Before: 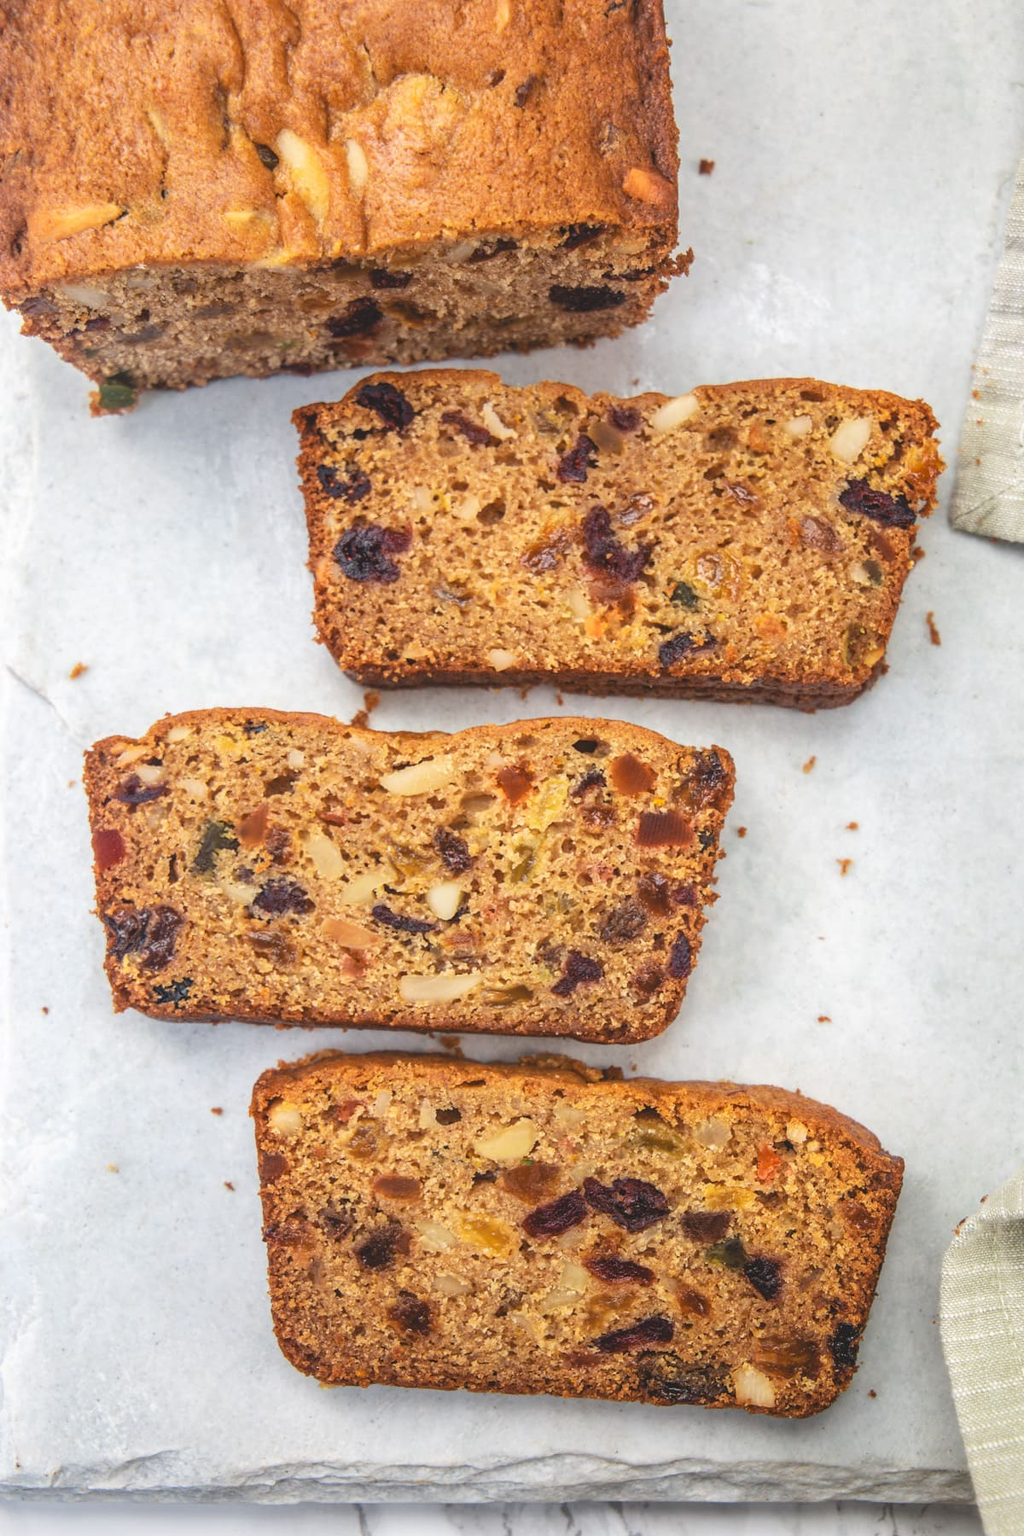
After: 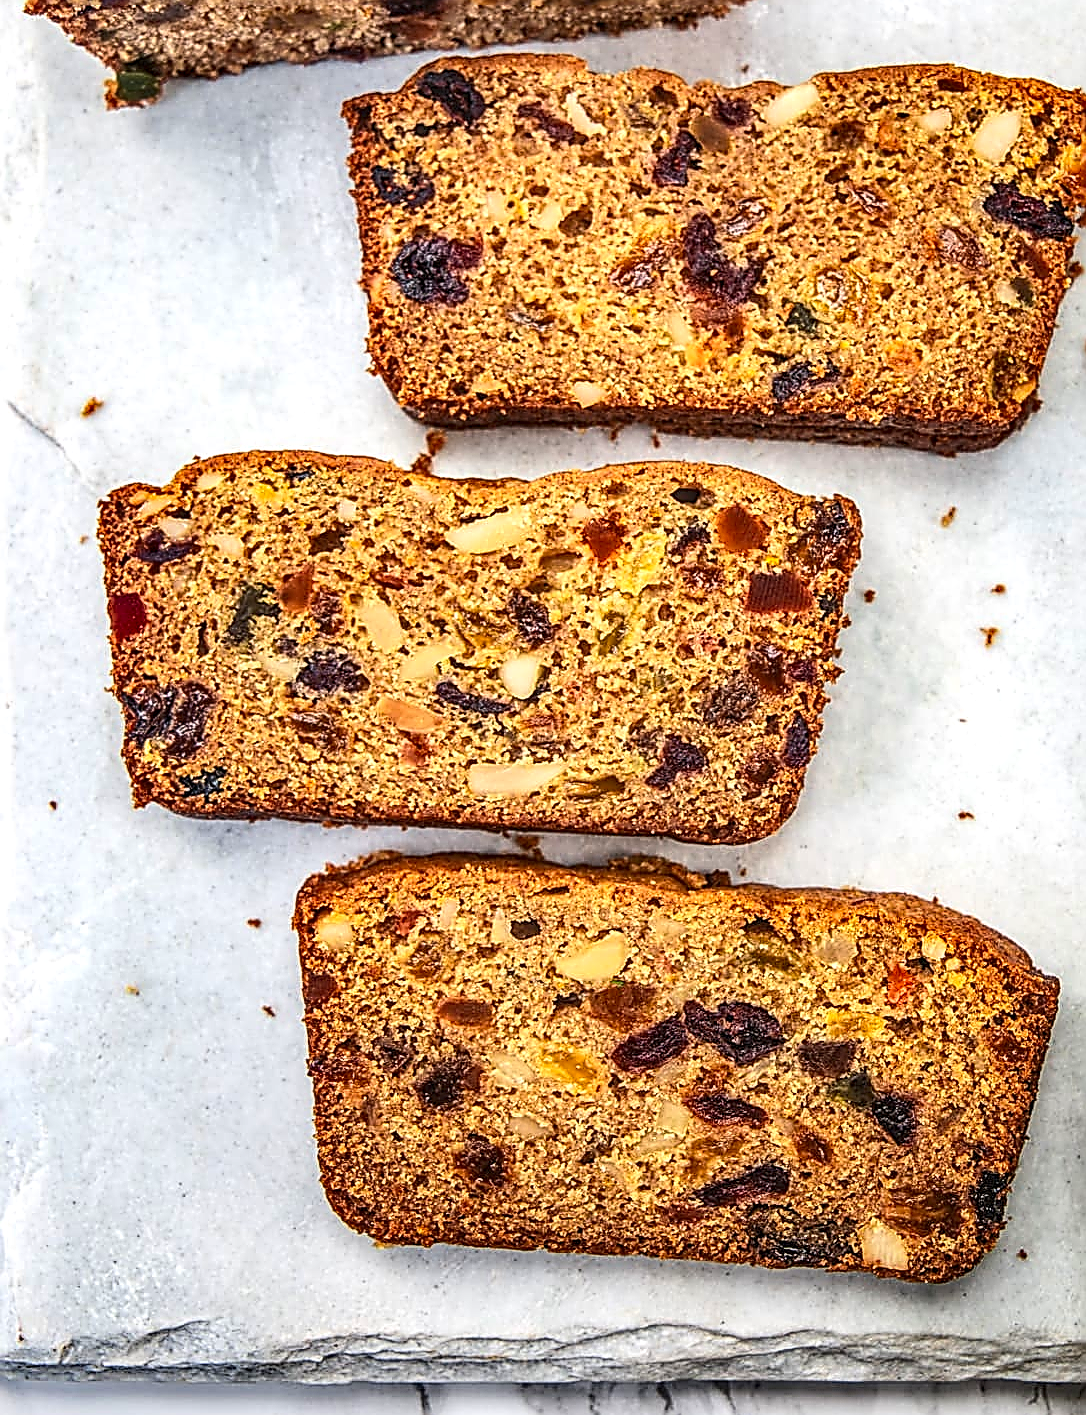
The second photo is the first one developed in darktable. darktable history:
crop: top 21.08%, right 9.452%, bottom 0.267%
contrast brightness saturation: contrast 0.199, brightness 0.157, saturation 0.229
shadows and highlights: soften with gaussian
local contrast: detail 160%
sharpen: amount 1.861
